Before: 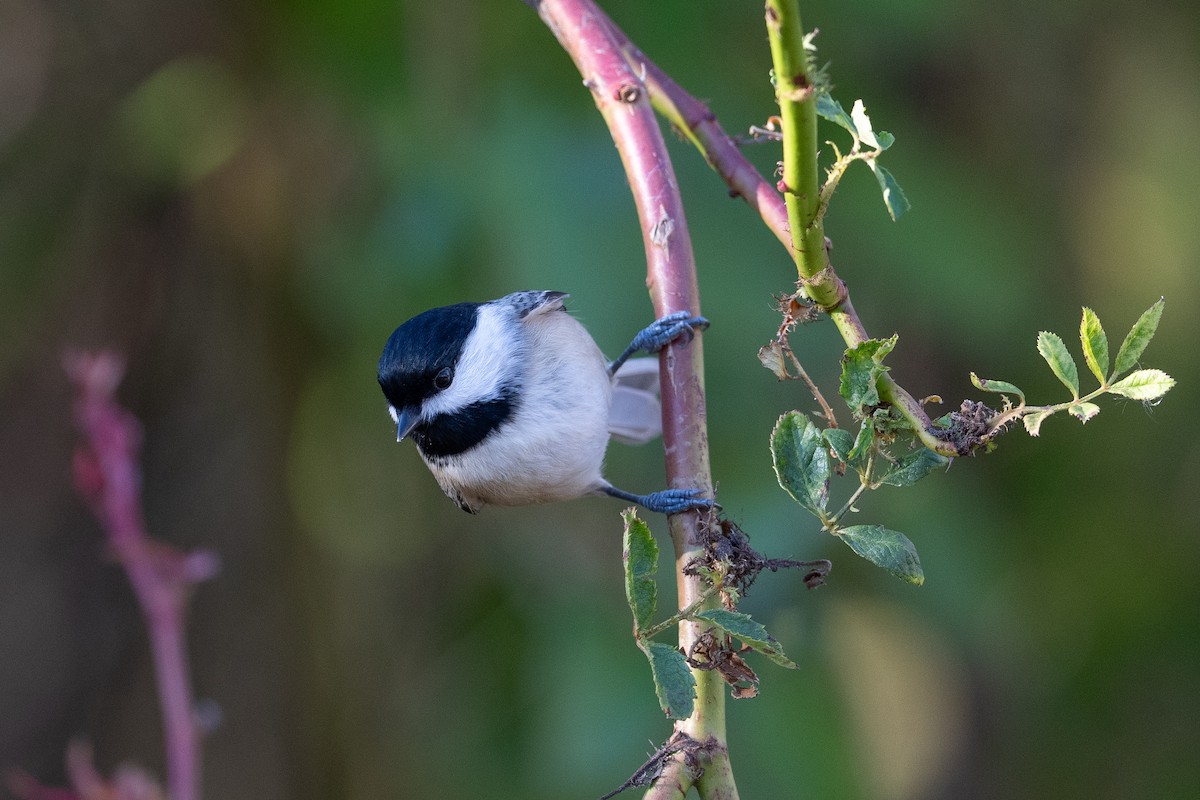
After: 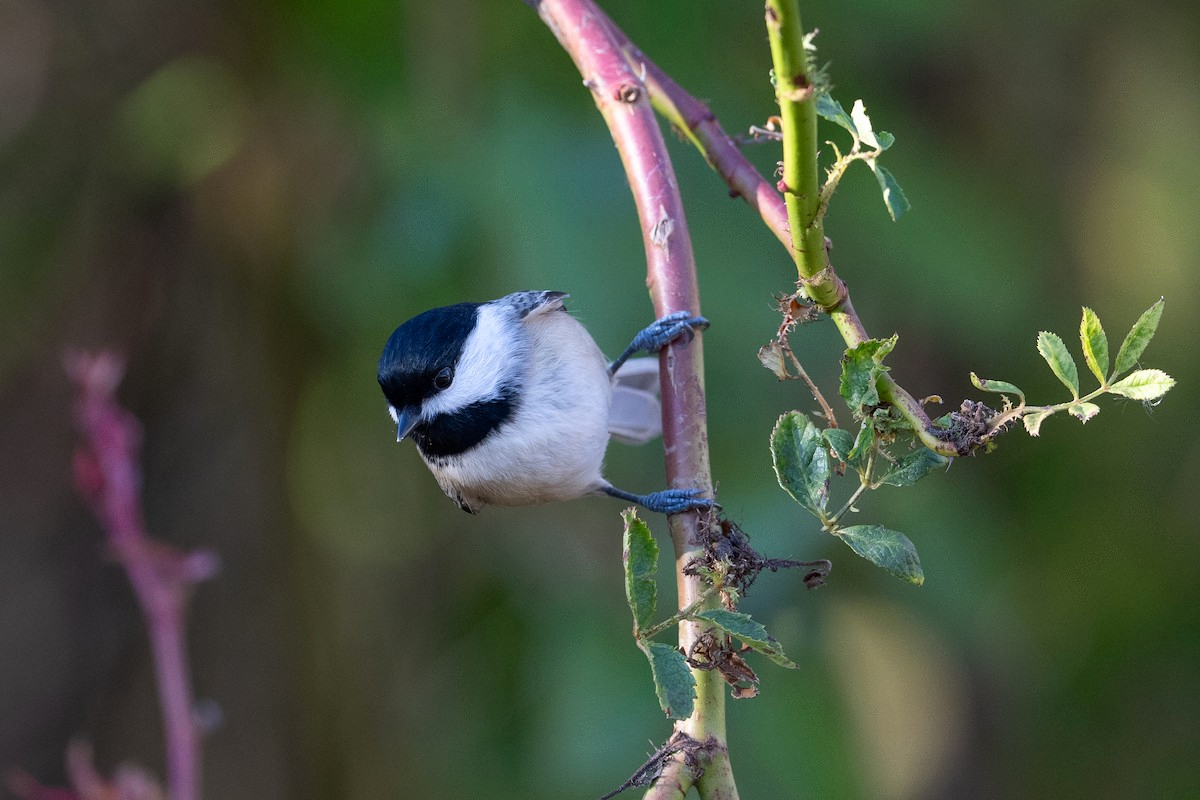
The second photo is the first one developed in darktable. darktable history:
contrast brightness saturation: contrast 0.077, saturation 0.022
